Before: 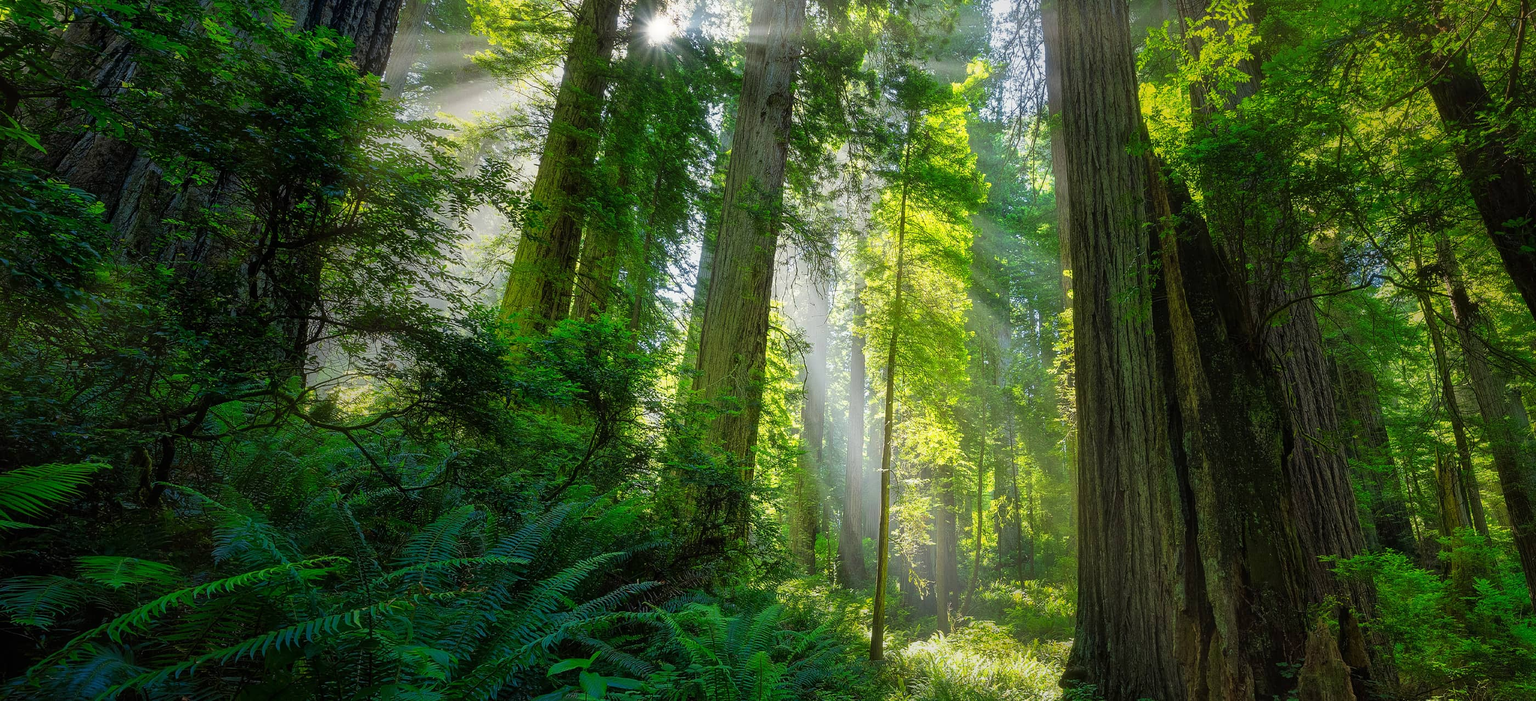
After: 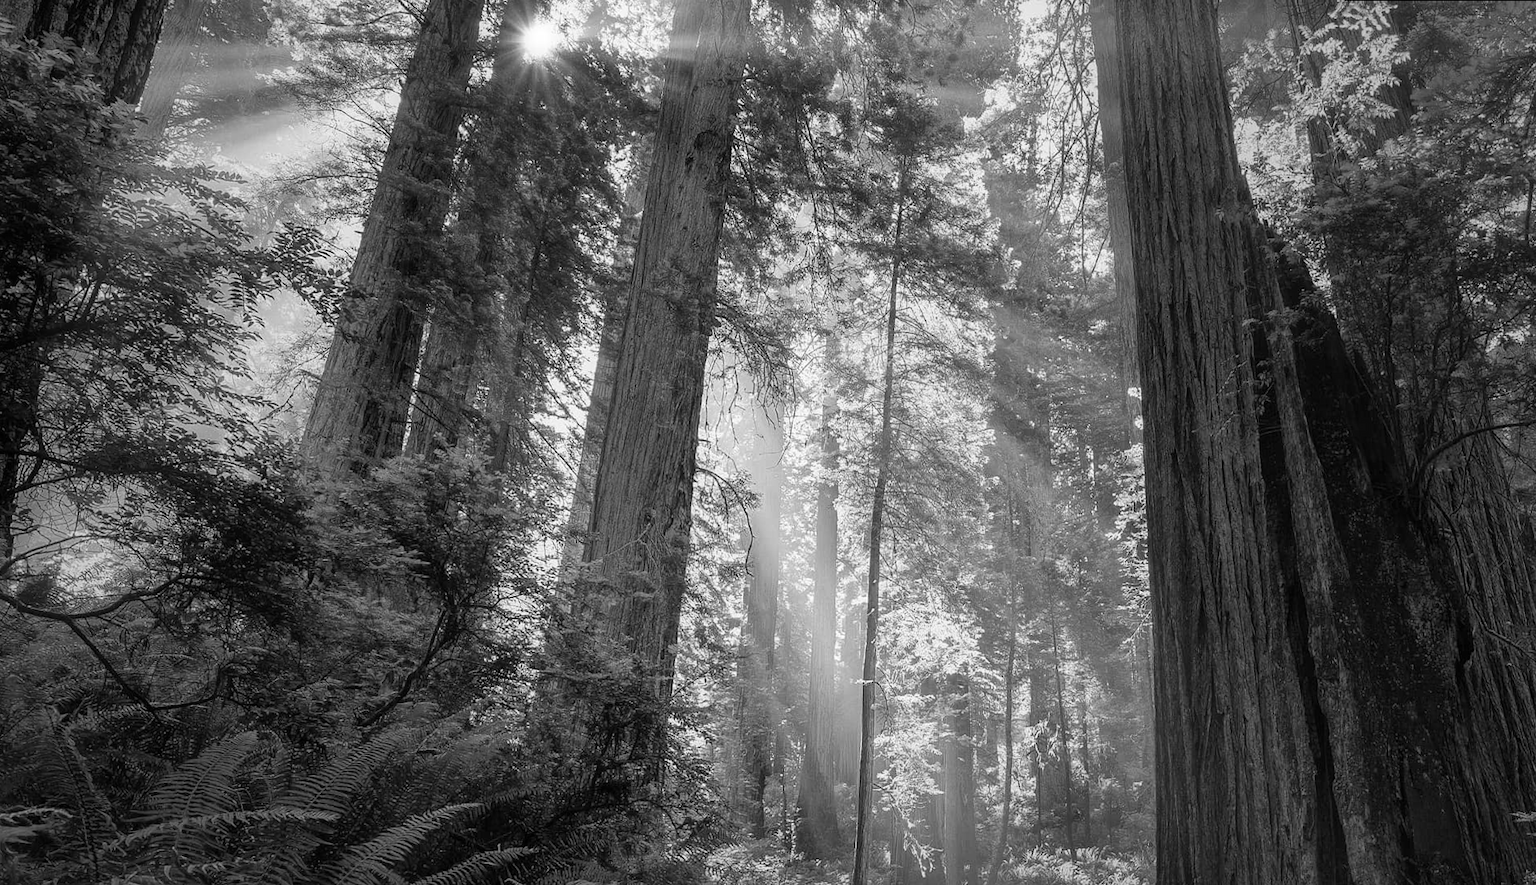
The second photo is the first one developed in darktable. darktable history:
crop: left 18.479%, right 12.2%, bottom 13.971%
monochrome: on, module defaults
rotate and perspective: rotation 0.226°, lens shift (vertical) -0.042, crop left 0.023, crop right 0.982, crop top 0.006, crop bottom 0.994
